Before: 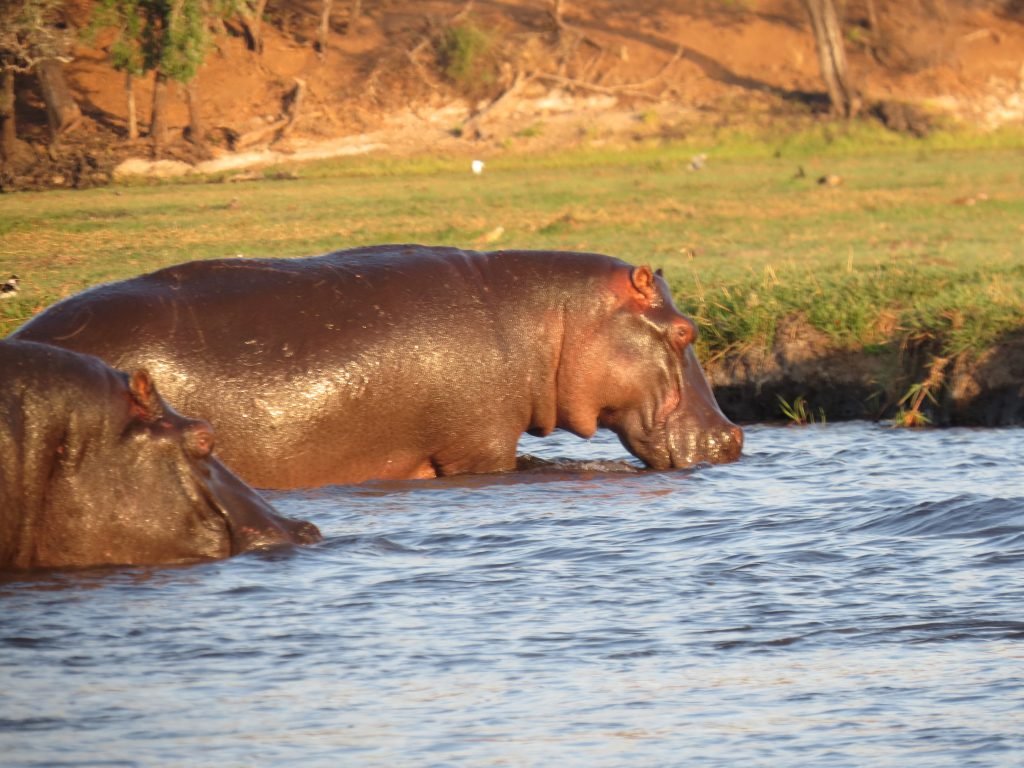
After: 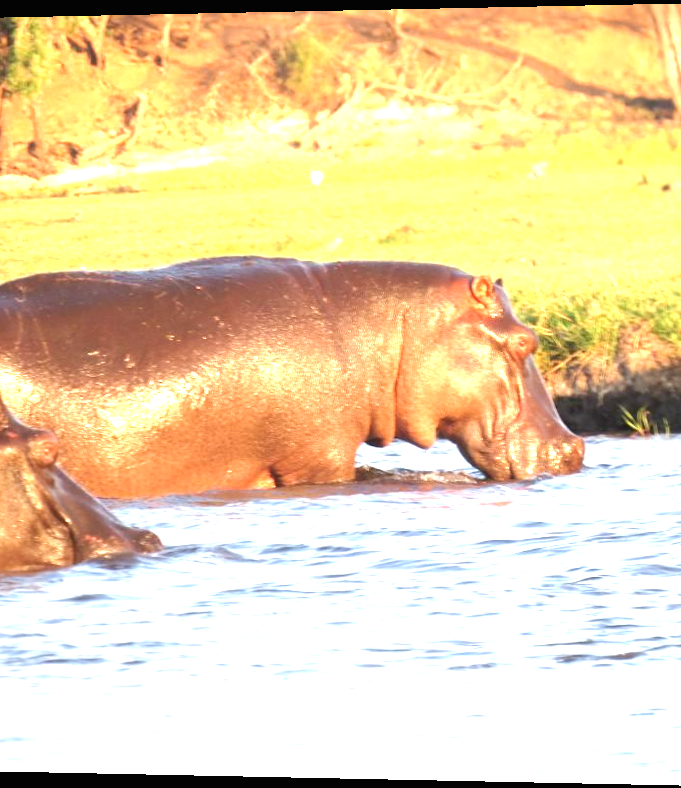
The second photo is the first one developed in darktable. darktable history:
rotate and perspective: lens shift (horizontal) -0.055, automatic cropping off
tone equalizer: on, module defaults
crop and rotate: left 14.385%, right 18.948%
exposure: black level correction 0, exposure 1.741 EV, compensate exposure bias true, compensate highlight preservation false
